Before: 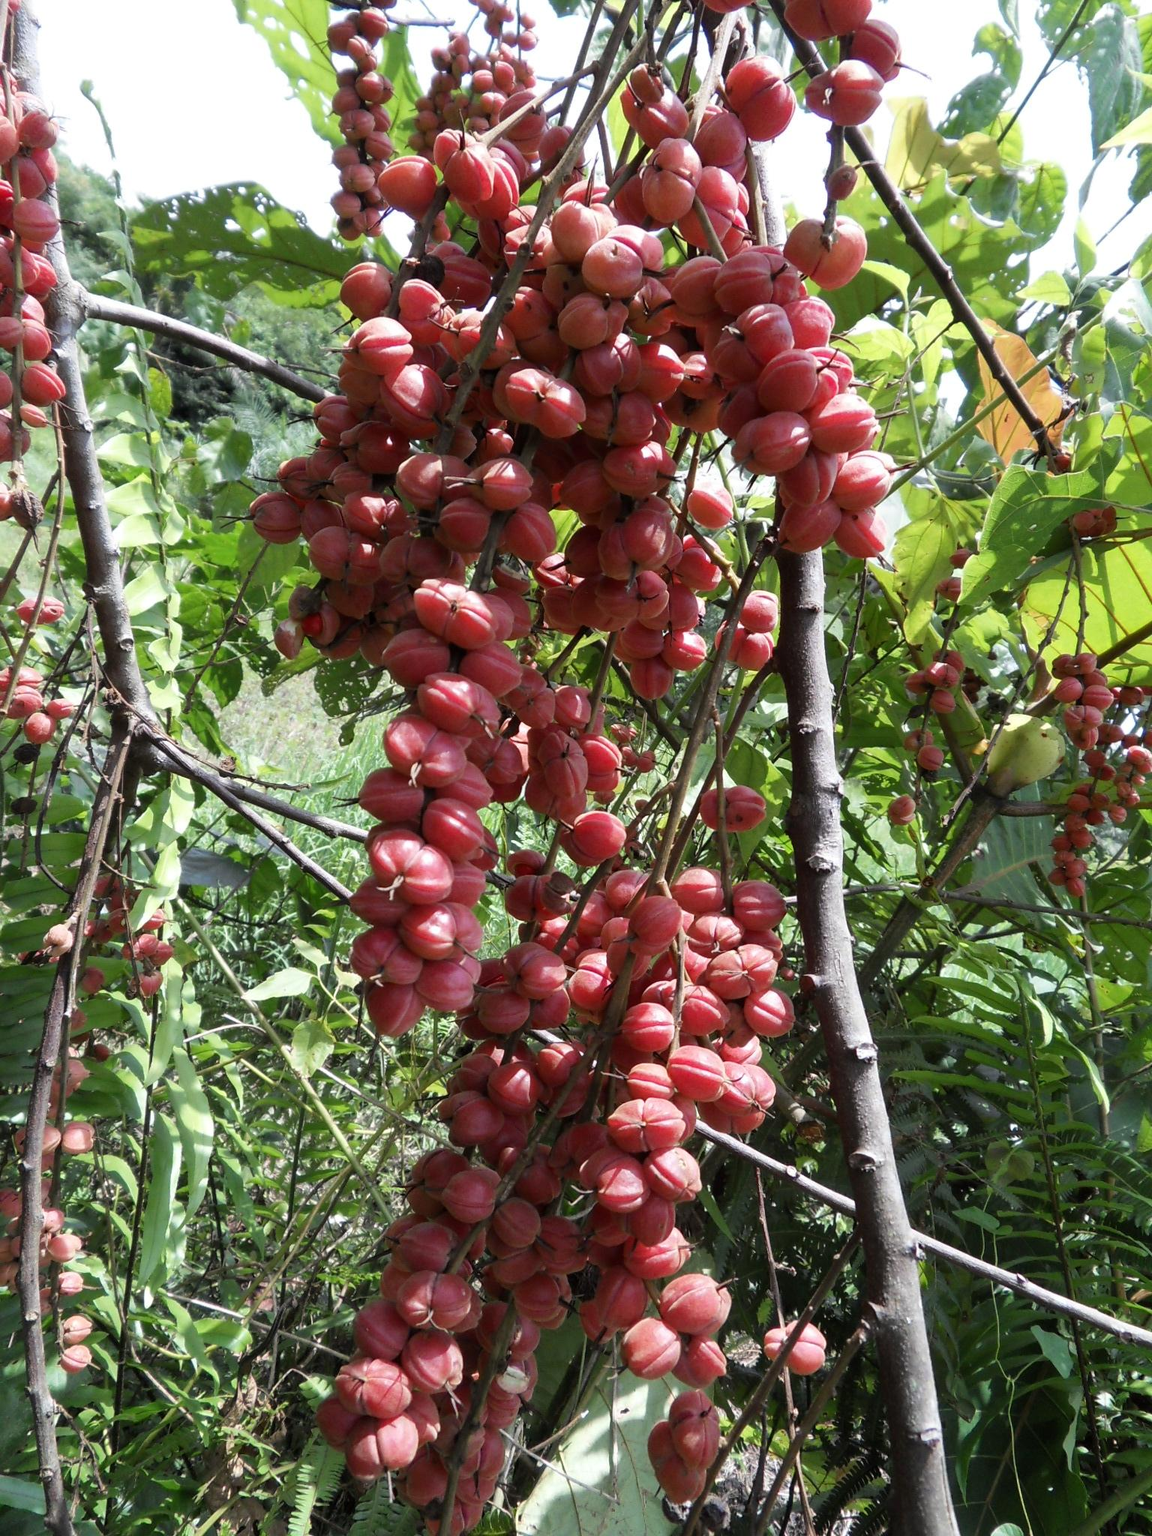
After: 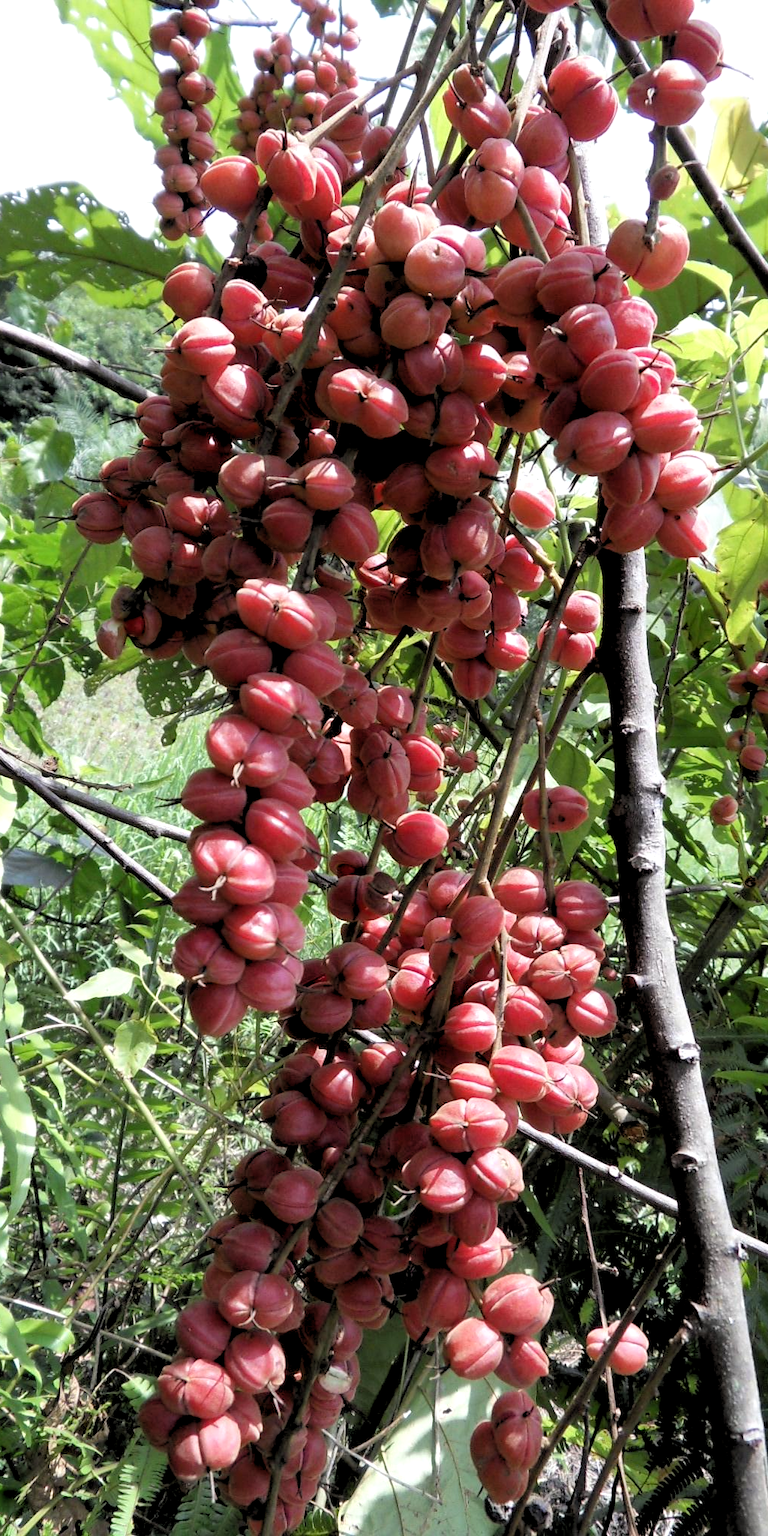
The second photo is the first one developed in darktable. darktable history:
crop and rotate: left 15.446%, right 17.836%
rgb levels: levels [[0.013, 0.434, 0.89], [0, 0.5, 1], [0, 0.5, 1]]
